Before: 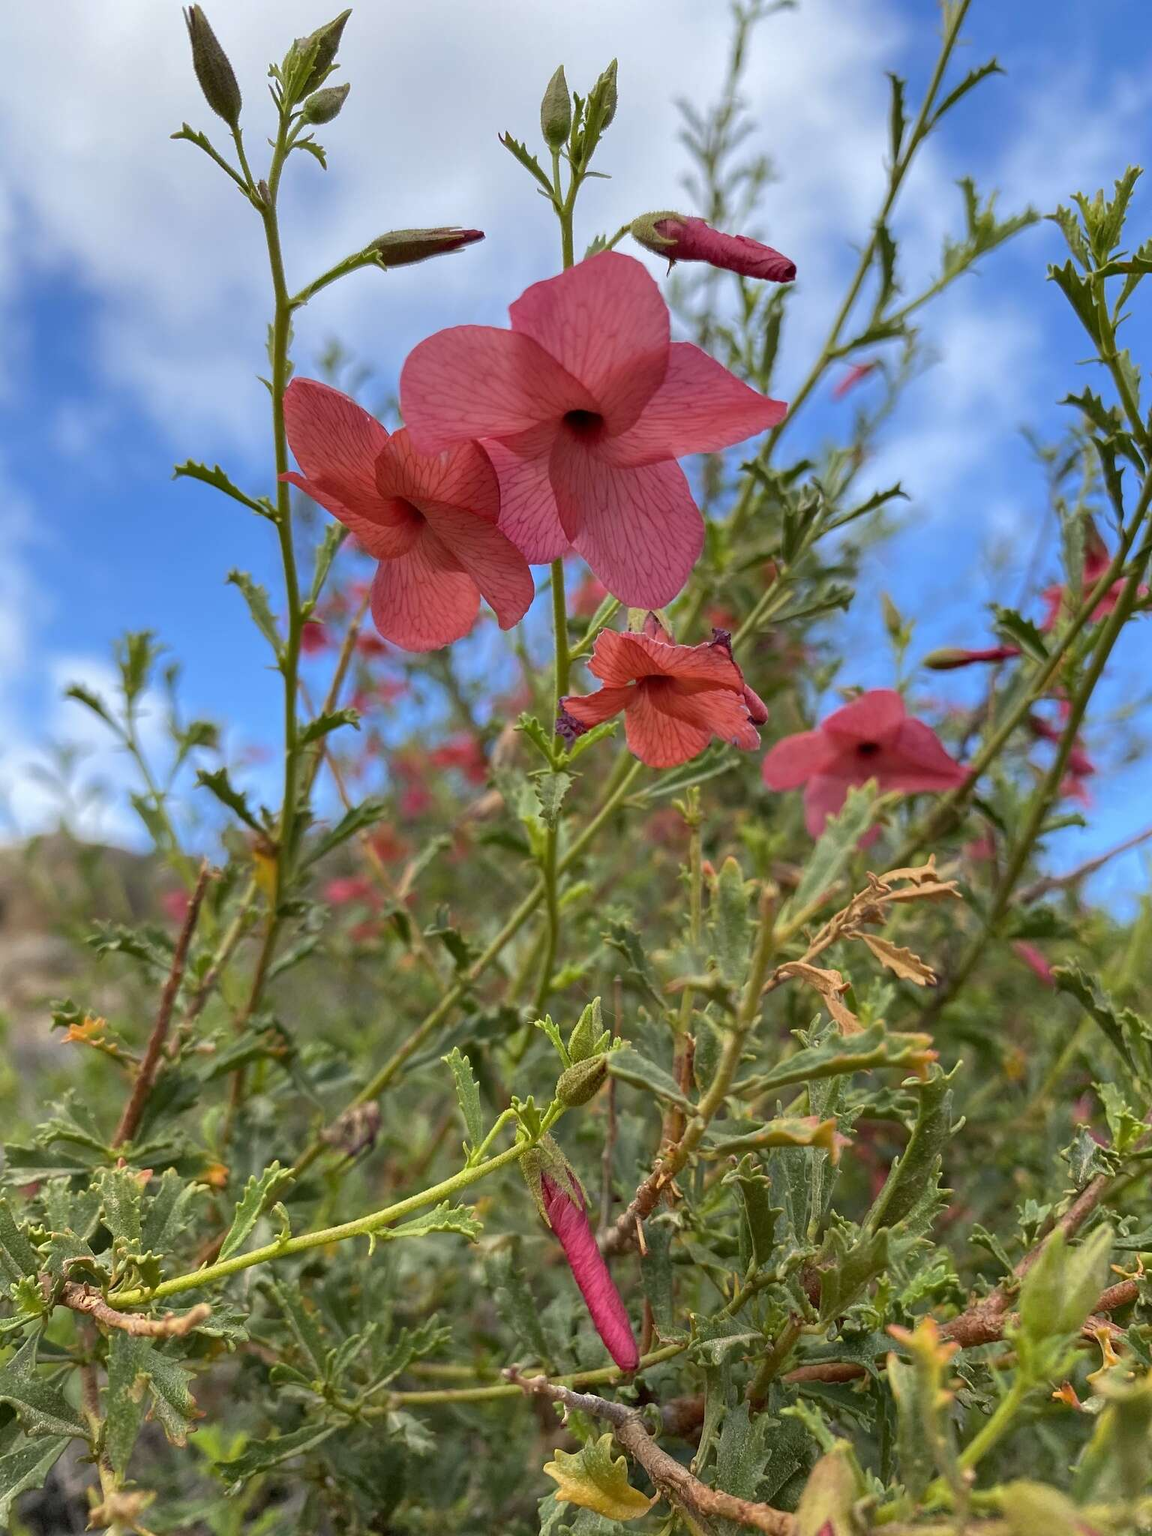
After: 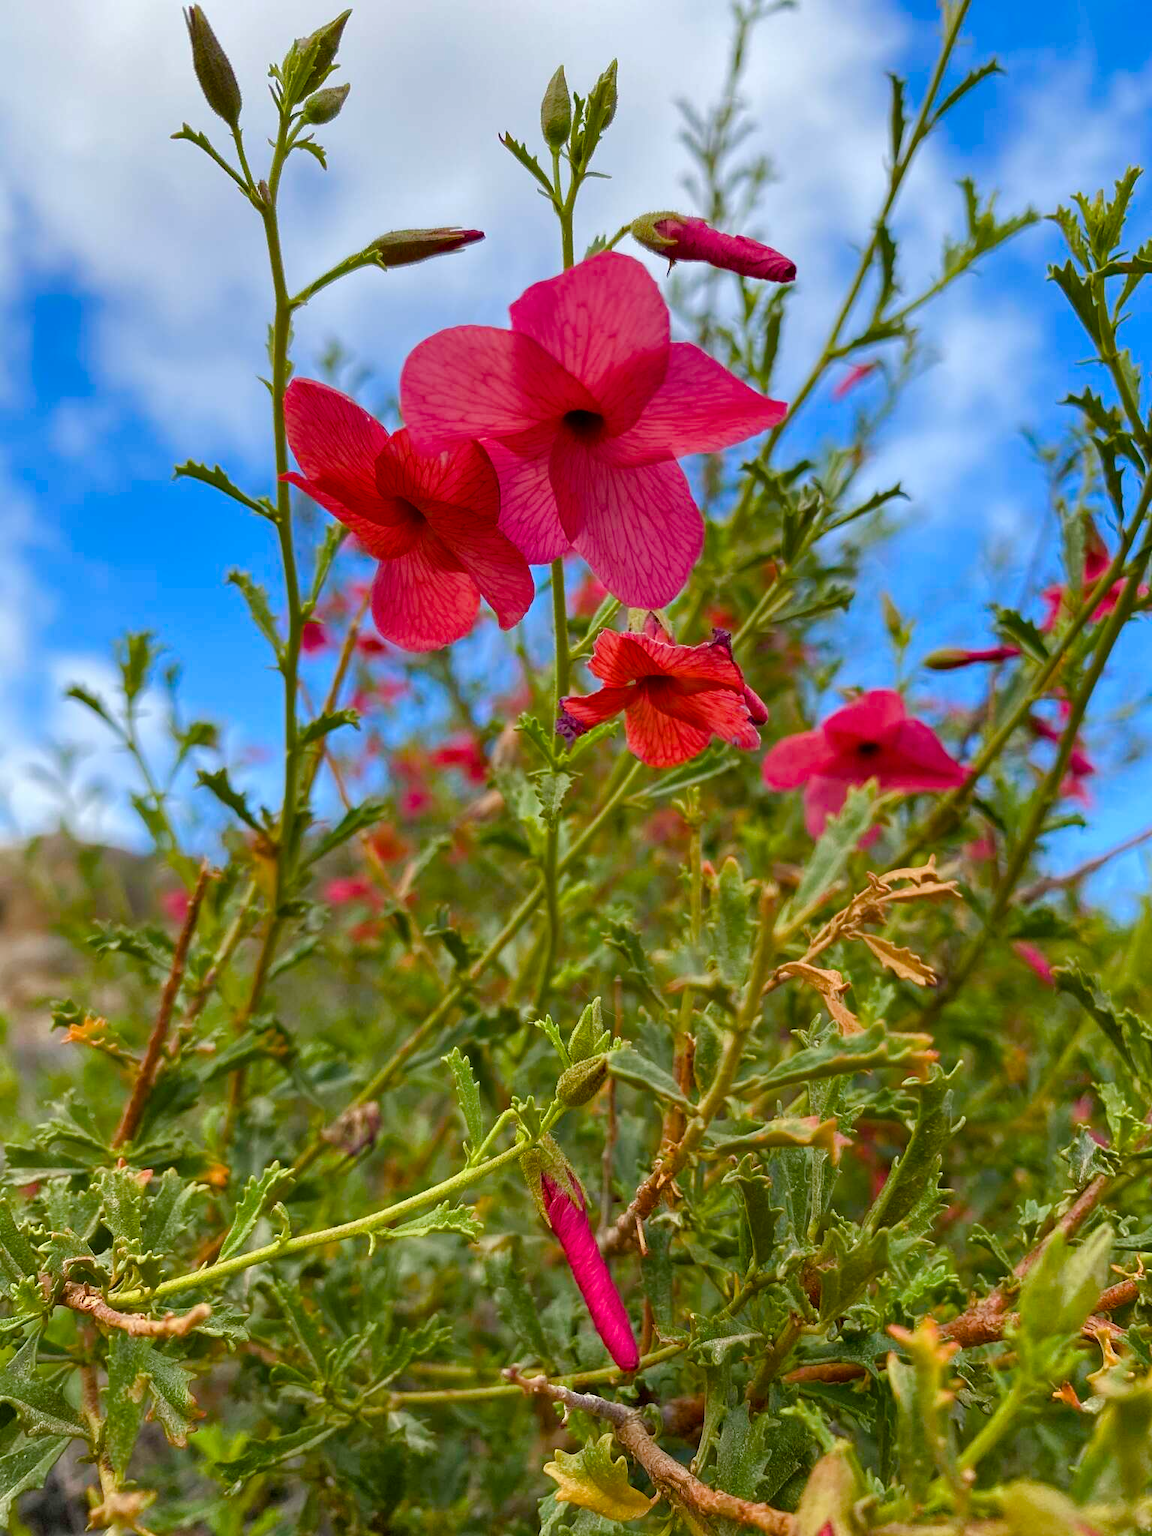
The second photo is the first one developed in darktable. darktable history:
color balance rgb: perceptual saturation grading › global saturation 0.187%, perceptual saturation grading › highlights -17.26%, perceptual saturation grading › mid-tones 33.479%, perceptual saturation grading › shadows 50.465%, global vibrance 20%
